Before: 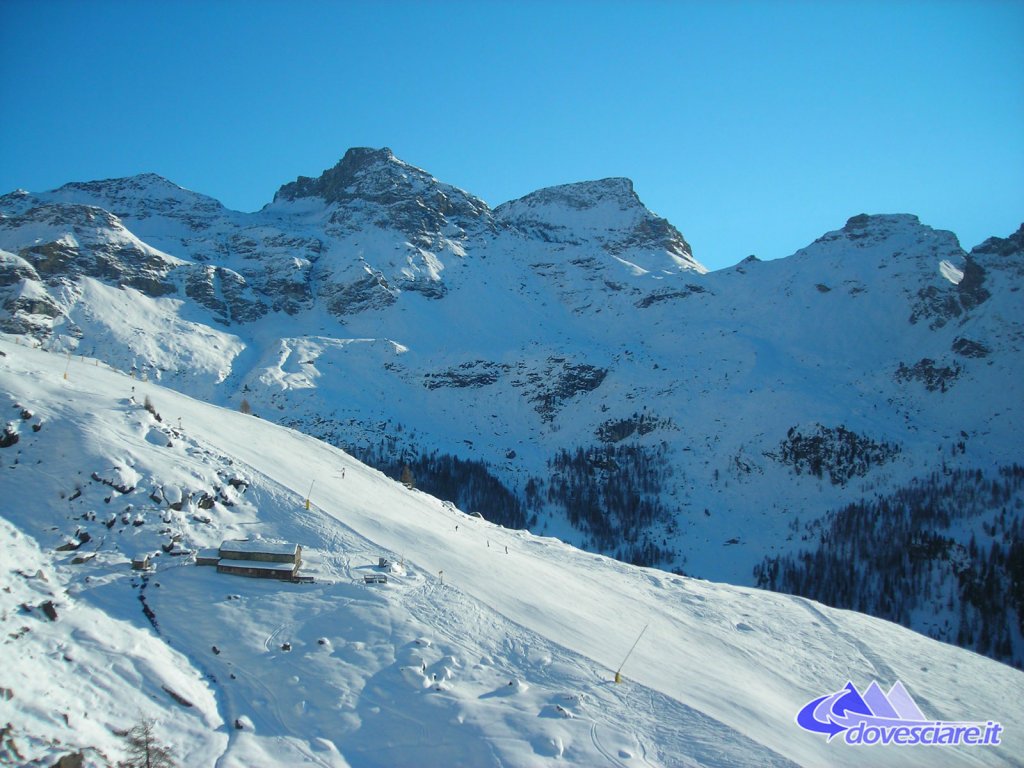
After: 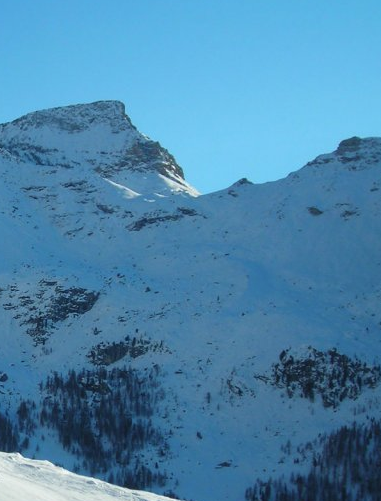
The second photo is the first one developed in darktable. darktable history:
crop and rotate: left 49.646%, top 10.145%, right 13.111%, bottom 24.5%
contrast brightness saturation: saturation -0.06
